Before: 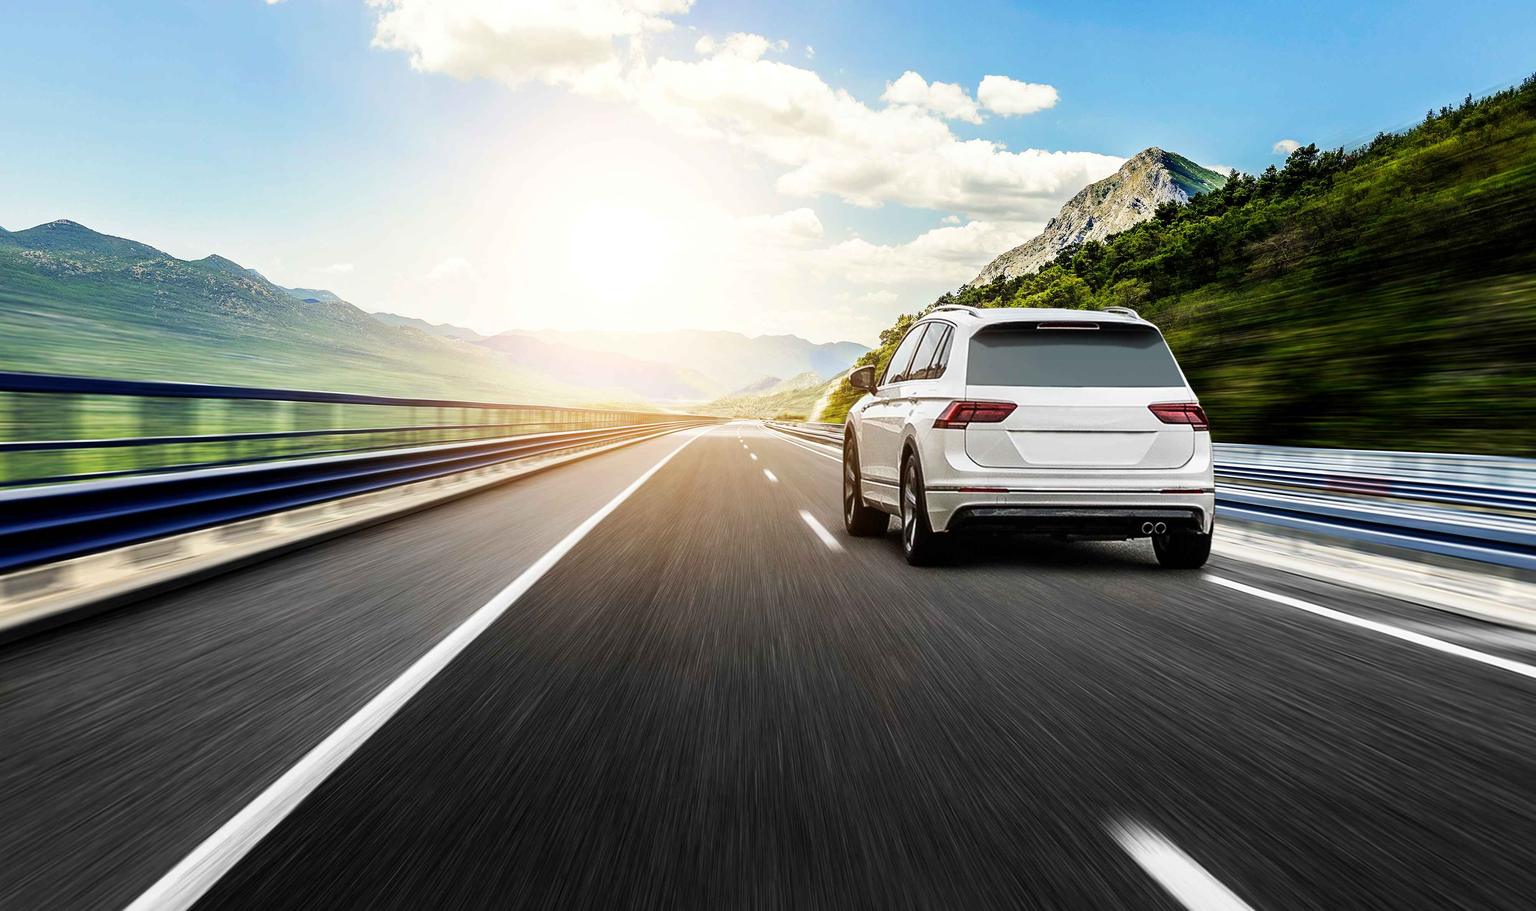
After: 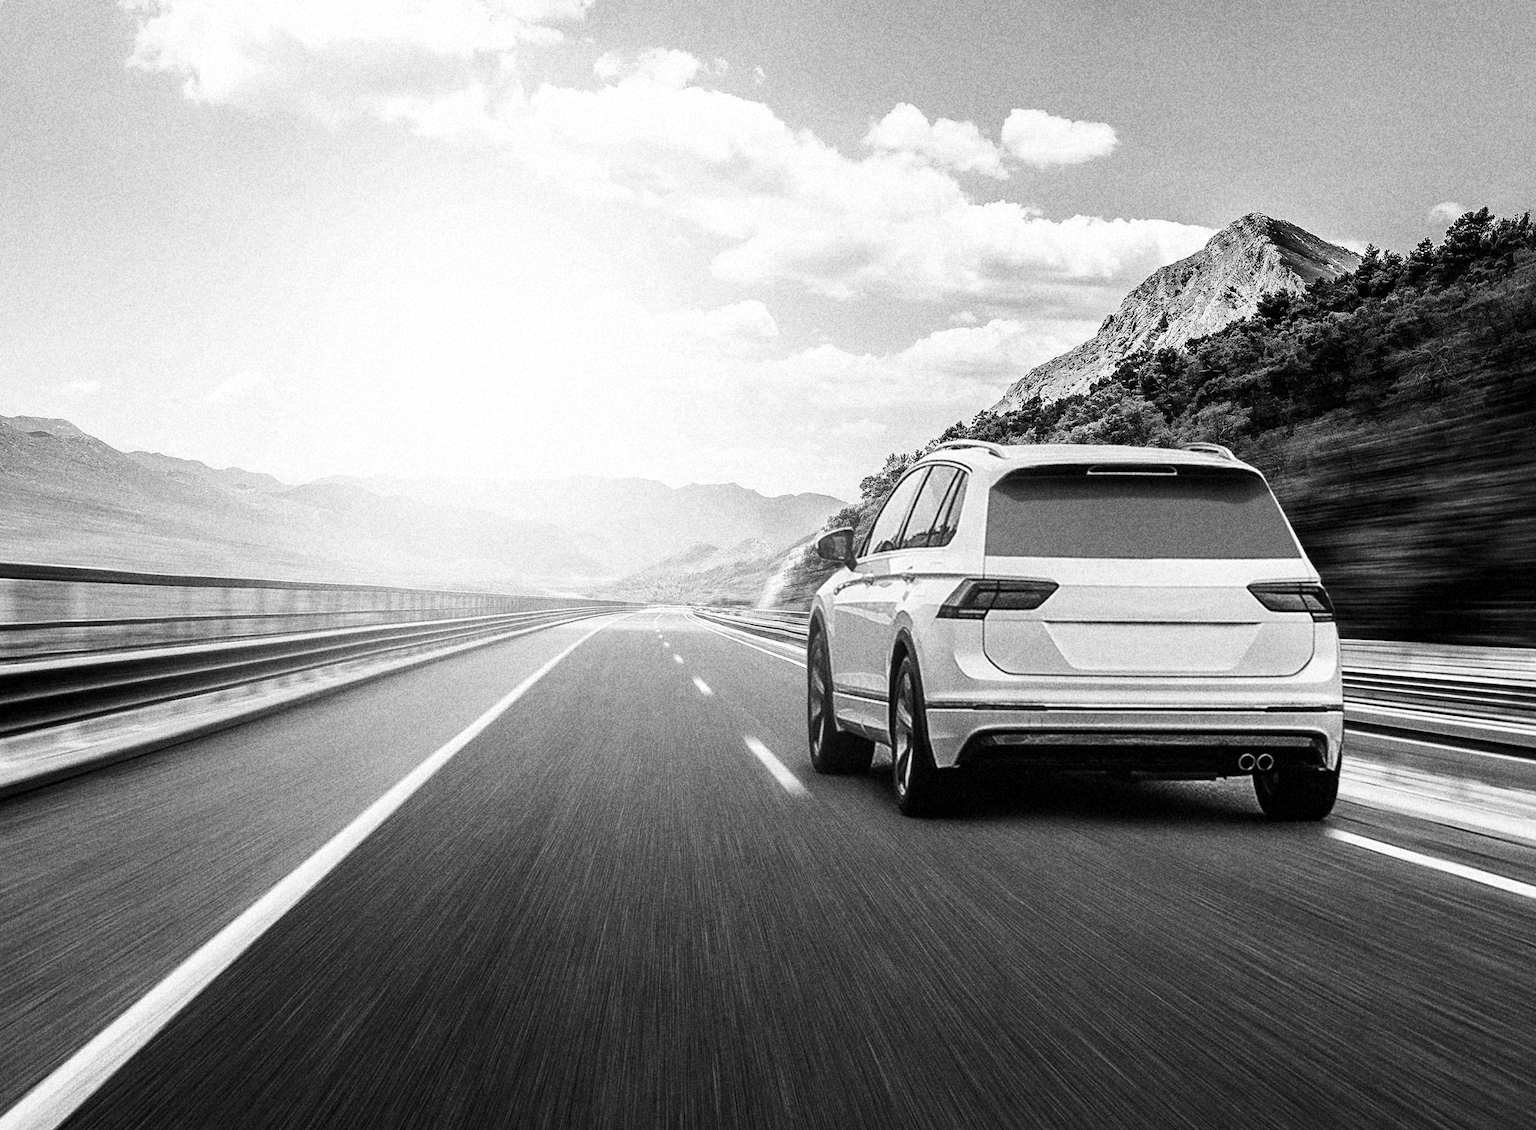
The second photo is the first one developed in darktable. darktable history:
monochrome: on, module defaults
crop: left 18.479%, right 12.2%, bottom 13.971%
grain: coarseness 14.49 ISO, strength 48.04%, mid-tones bias 35%
